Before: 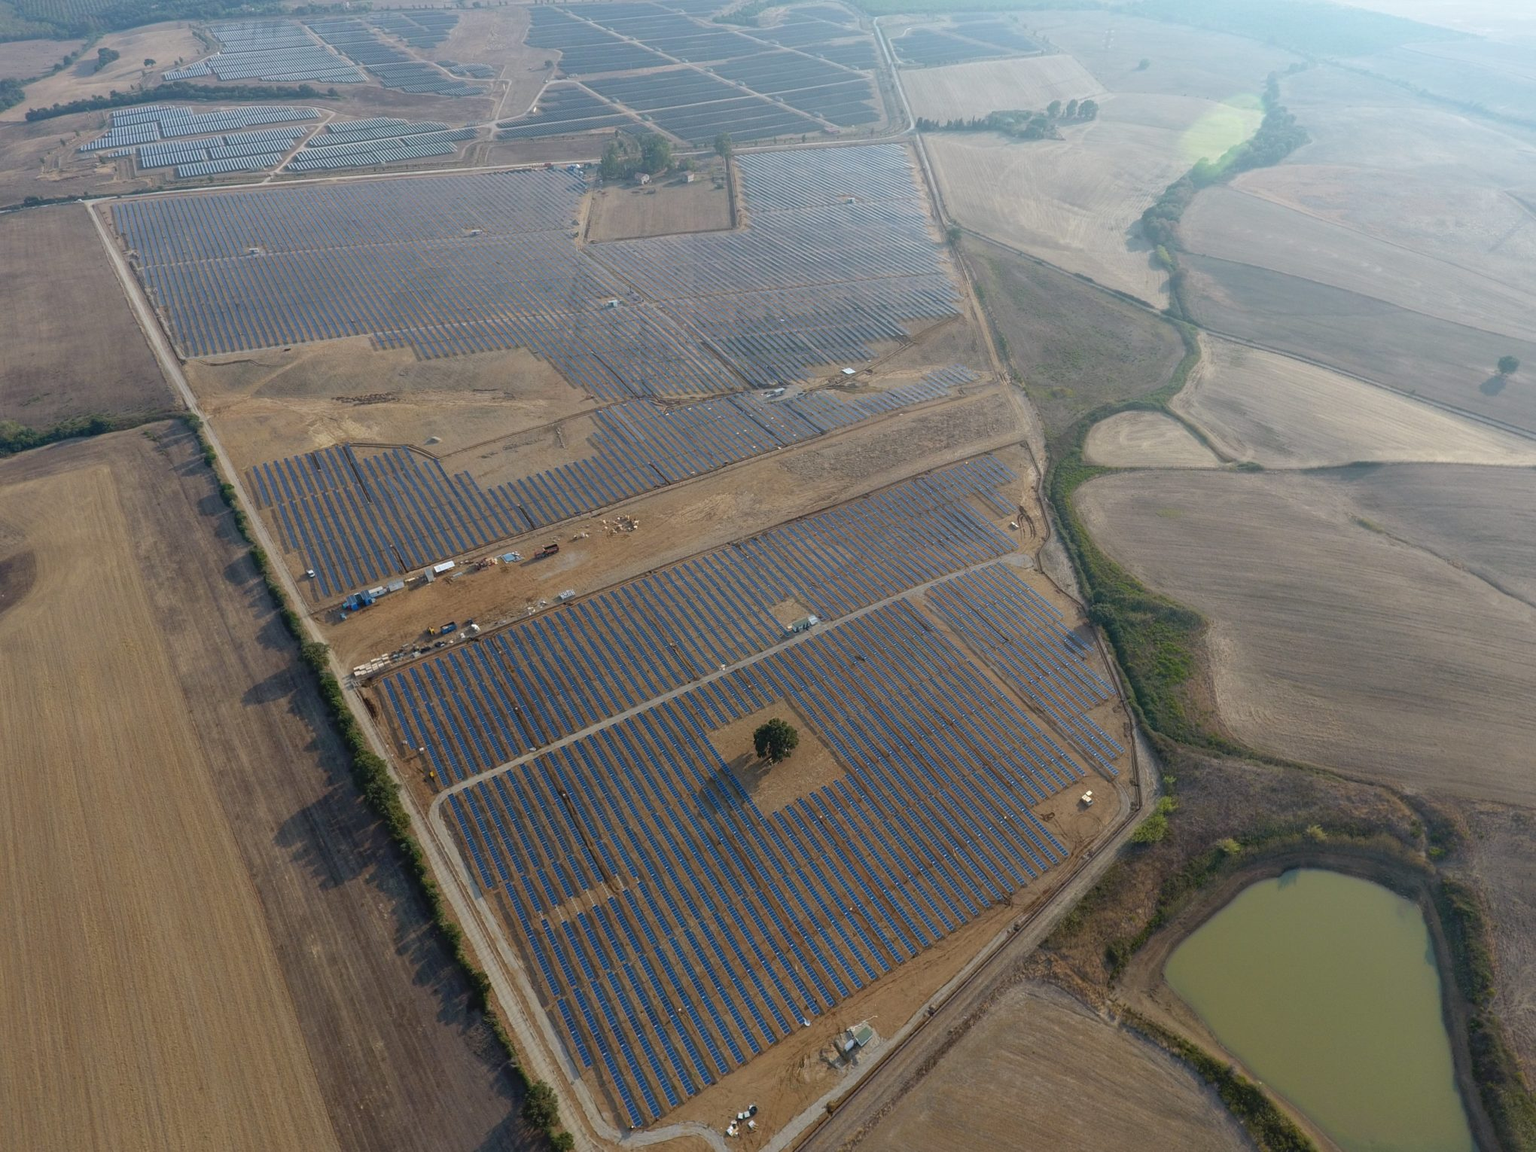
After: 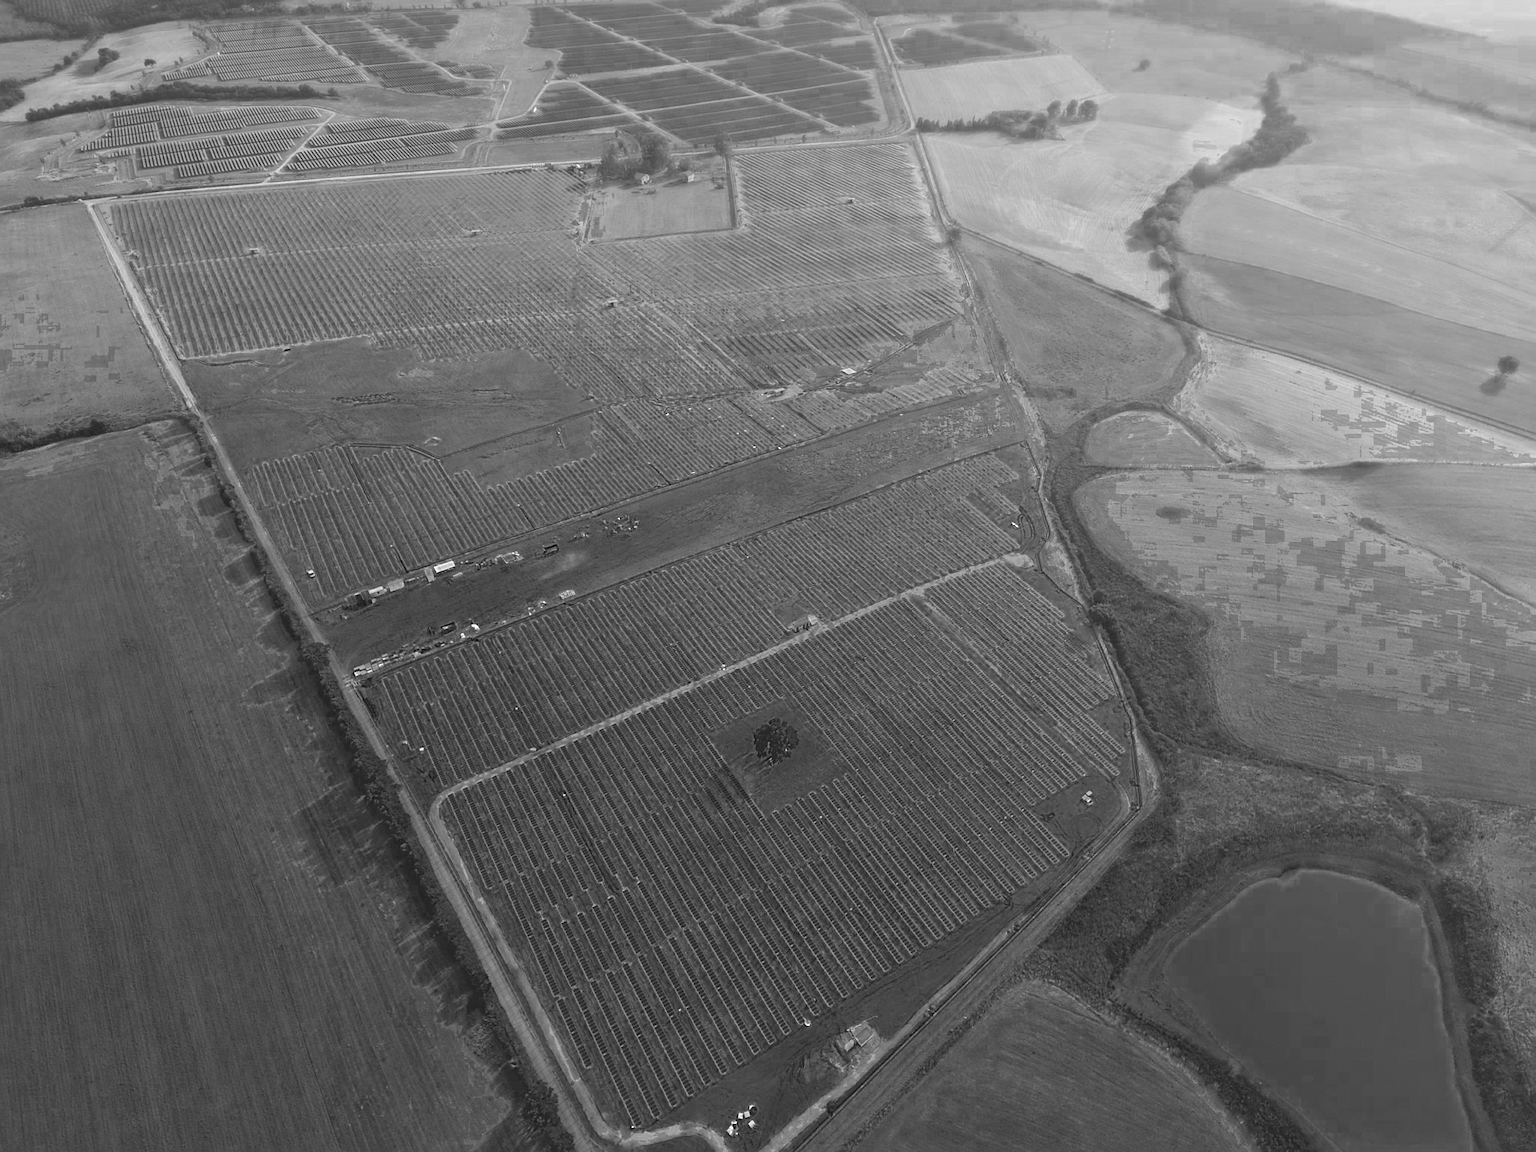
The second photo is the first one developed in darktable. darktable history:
sharpen: on, module defaults
color balance rgb: perceptual saturation grading › global saturation 30%, global vibrance 20%
color zones: curves: ch0 [(0.002, 0.429) (0.121, 0.212) (0.198, 0.113) (0.276, 0.344) (0.331, 0.541) (0.41, 0.56) (0.482, 0.289) (0.619, 0.227) (0.721, 0.18) (0.821, 0.435) (0.928, 0.555) (1, 0.587)]; ch1 [(0, 0) (0.143, 0) (0.286, 0) (0.429, 0) (0.571, 0) (0.714, 0) (0.857, 0)]
contrast brightness saturation: contrast -0.15, brightness 0.05, saturation -0.12
color correction: highlights a* 19.5, highlights b* -11.53, saturation 1.69
